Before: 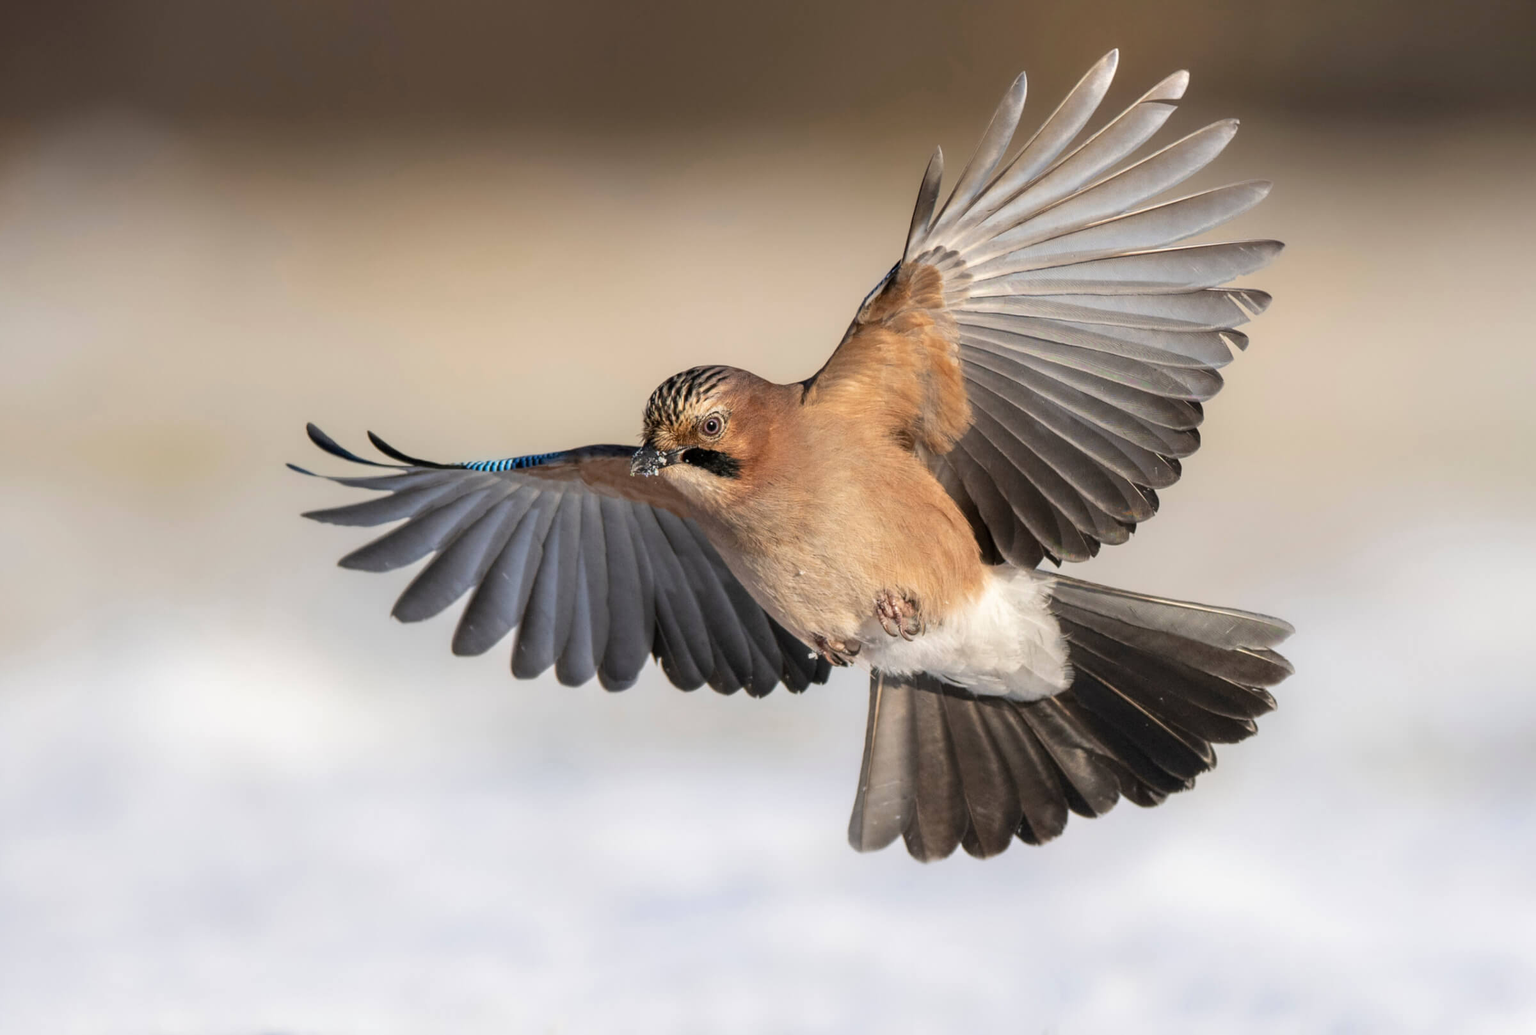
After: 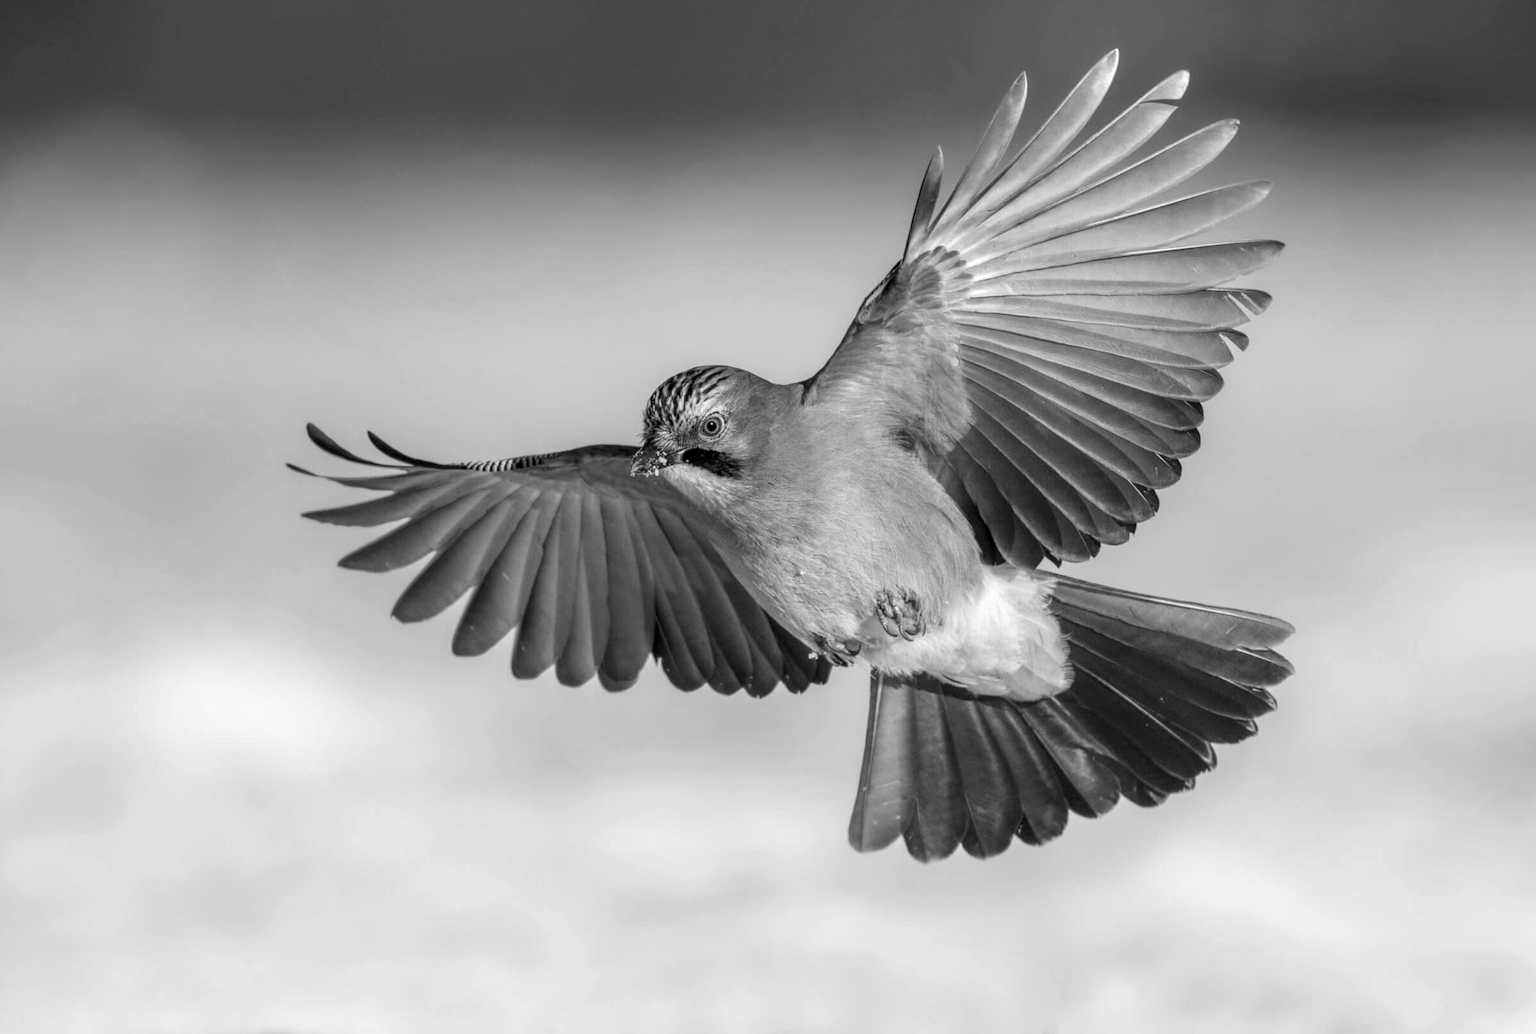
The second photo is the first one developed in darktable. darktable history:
monochrome: a 16.06, b 15.48, size 1
local contrast: on, module defaults
